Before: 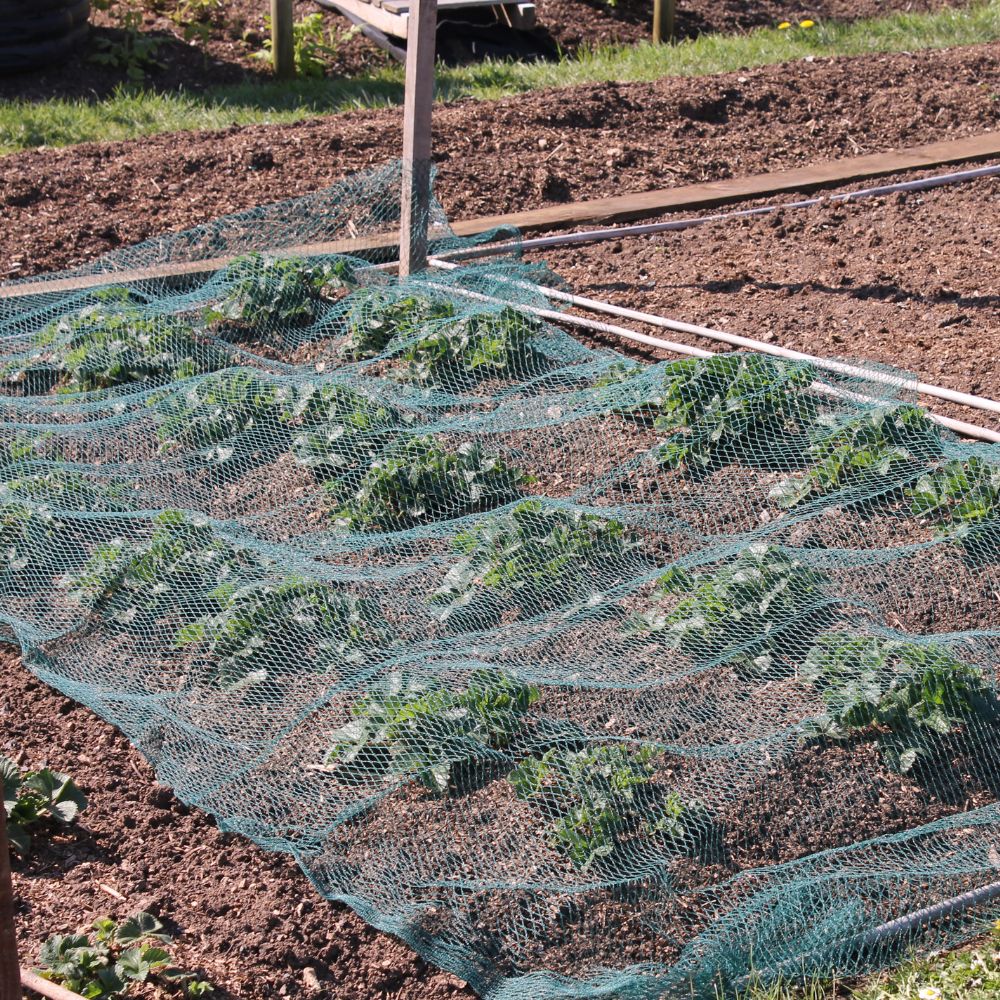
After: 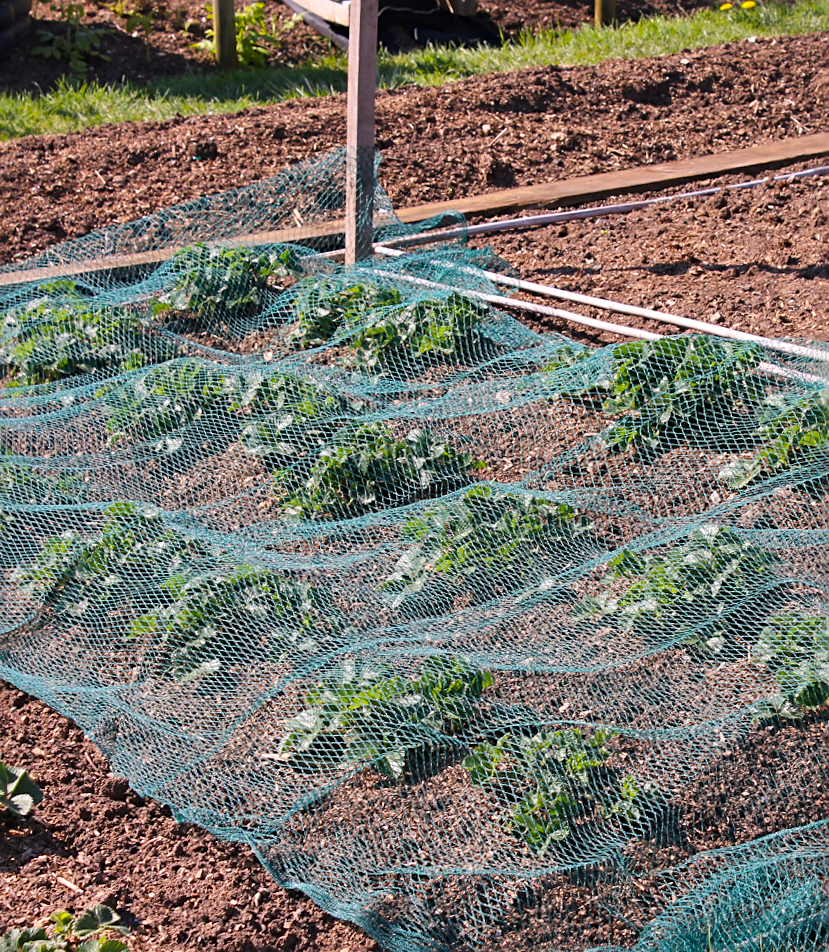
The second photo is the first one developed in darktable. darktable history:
crop and rotate: angle 1°, left 4.281%, top 0.642%, right 11.383%, bottom 2.486%
color balance rgb: perceptual saturation grading › global saturation 25%, global vibrance 20%
sharpen: radius 2.529, amount 0.323
local contrast: mode bilateral grid, contrast 20, coarseness 50, detail 120%, midtone range 0.2
